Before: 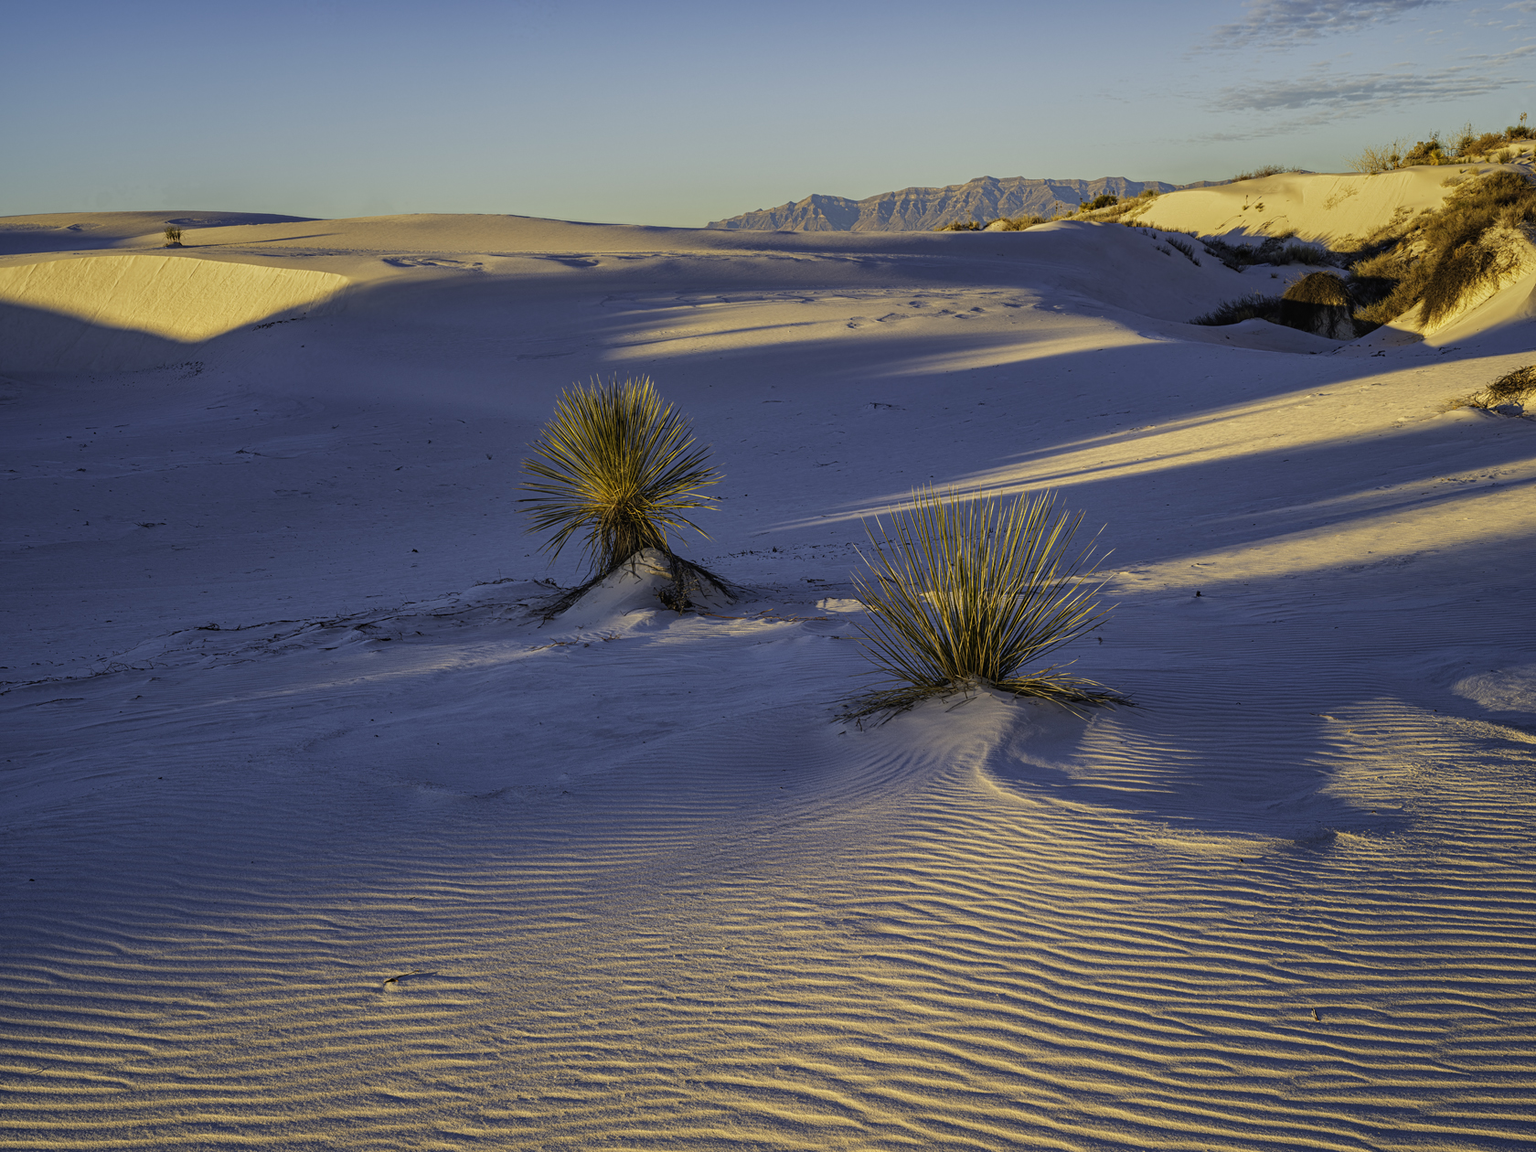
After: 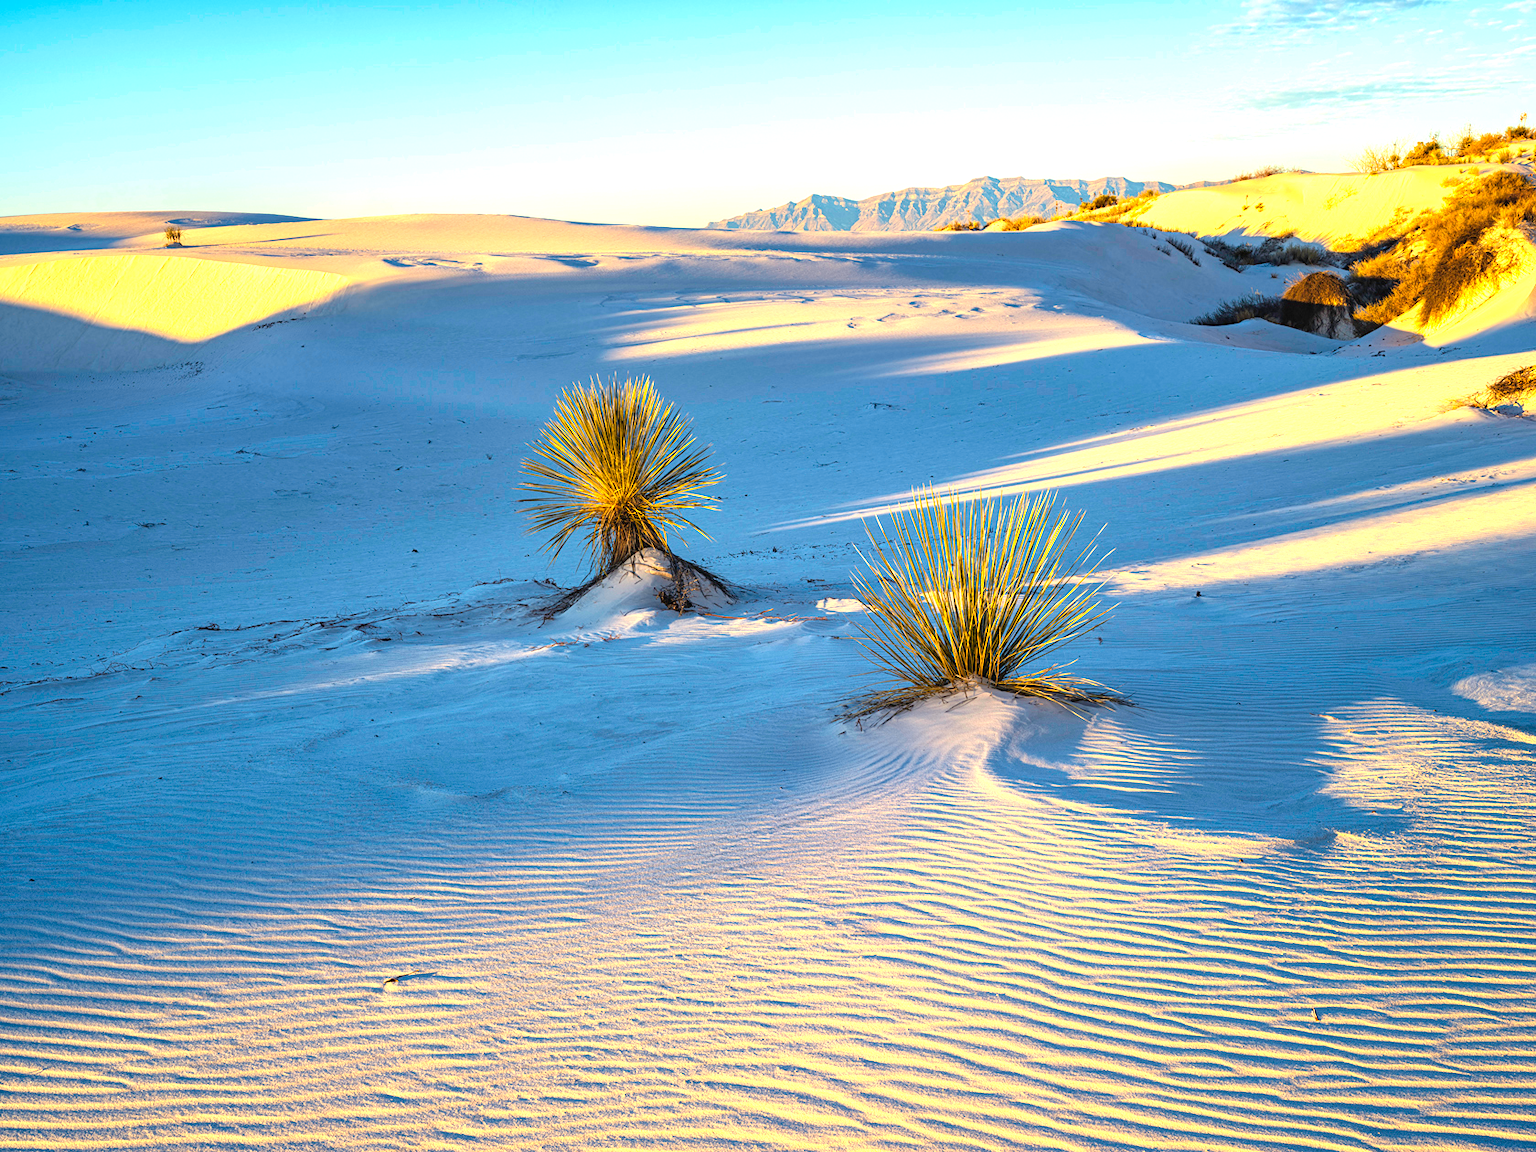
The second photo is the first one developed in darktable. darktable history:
color balance rgb: highlights gain › luminance 5.827%, highlights gain › chroma 2.587%, highlights gain › hue 92.61°, perceptual saturation grading › global saturation 2.564%, global vibrance 20%
exposure: black level correction 0, exposure 0.703 EV, compensate exposure bias true, compensate highlight preservation false
